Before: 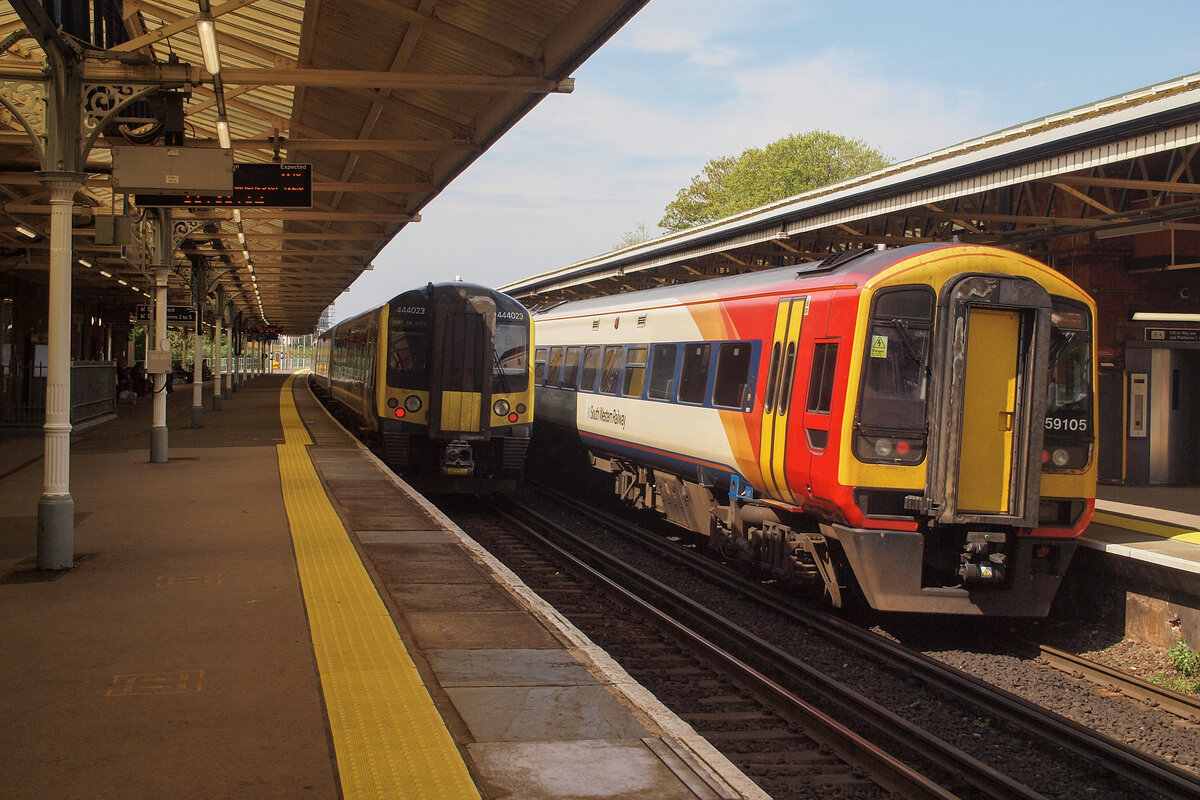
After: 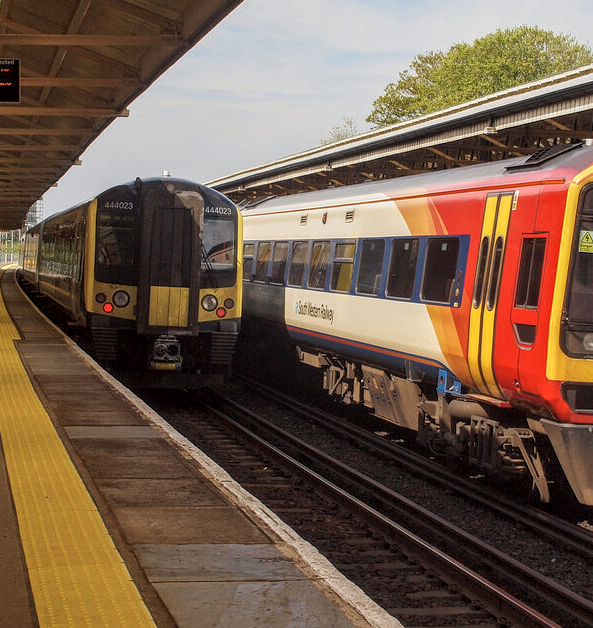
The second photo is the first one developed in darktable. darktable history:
crop and rotate: angle 0.02°, left 24.353%, top 13.219%, right 26.156%, bottom 8.224%
local contrast: detail 130%
